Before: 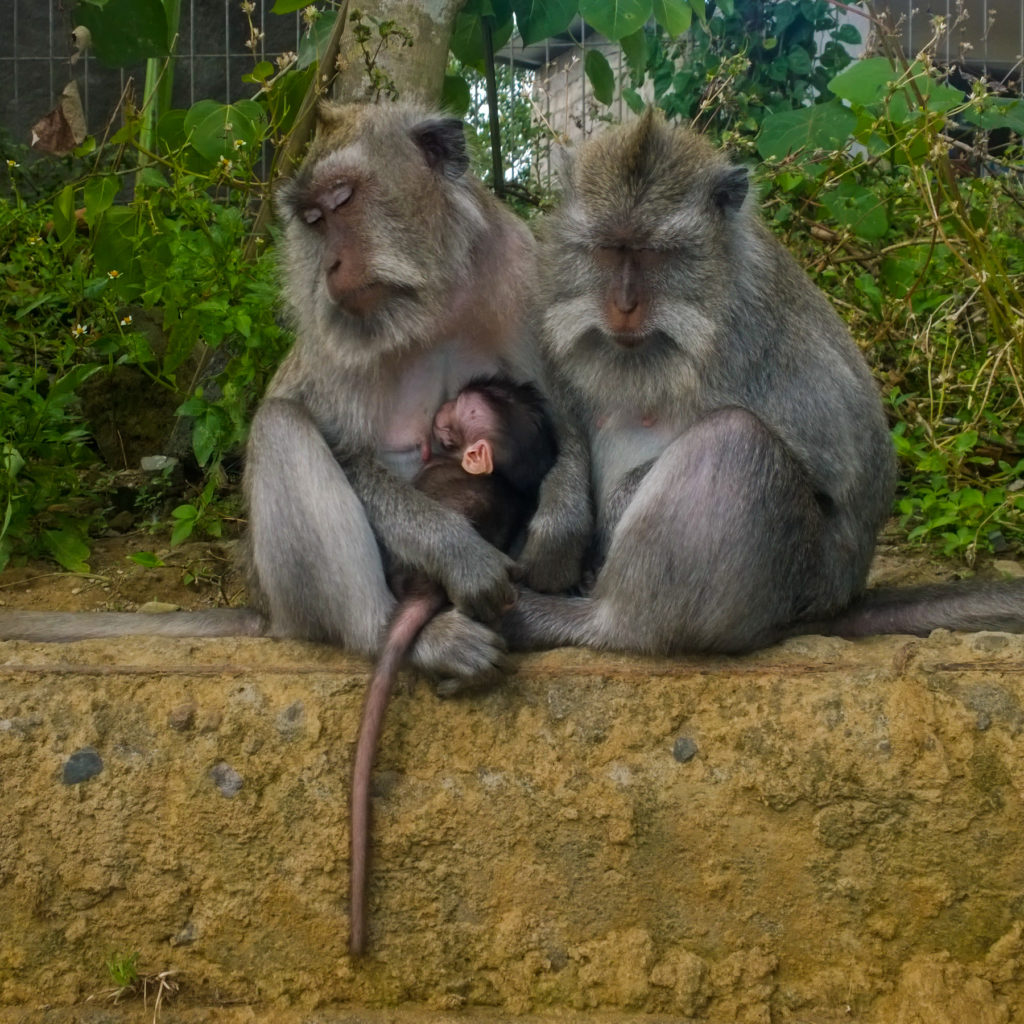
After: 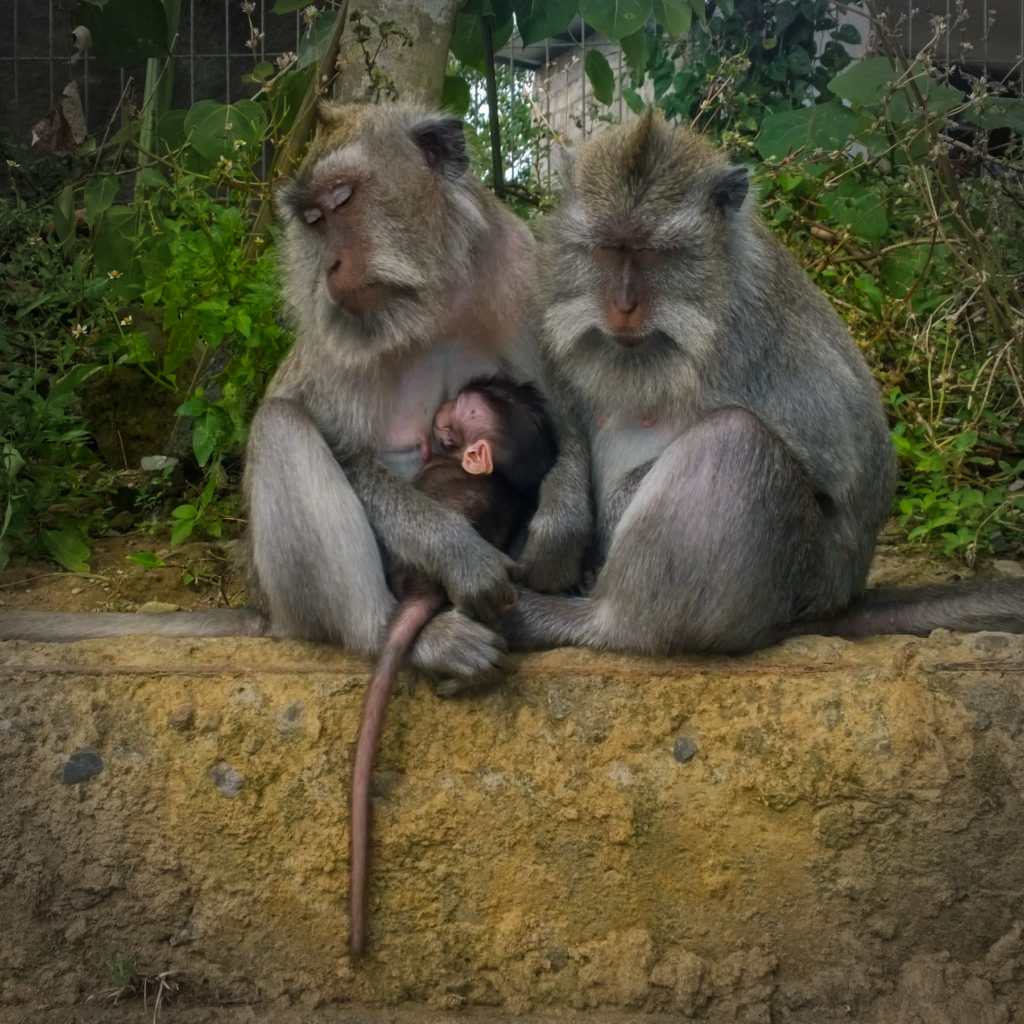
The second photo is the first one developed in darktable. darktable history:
vignetting: fall-off radius 31.48%, brightness -0.472
exposure: compensate highlight preservation false
